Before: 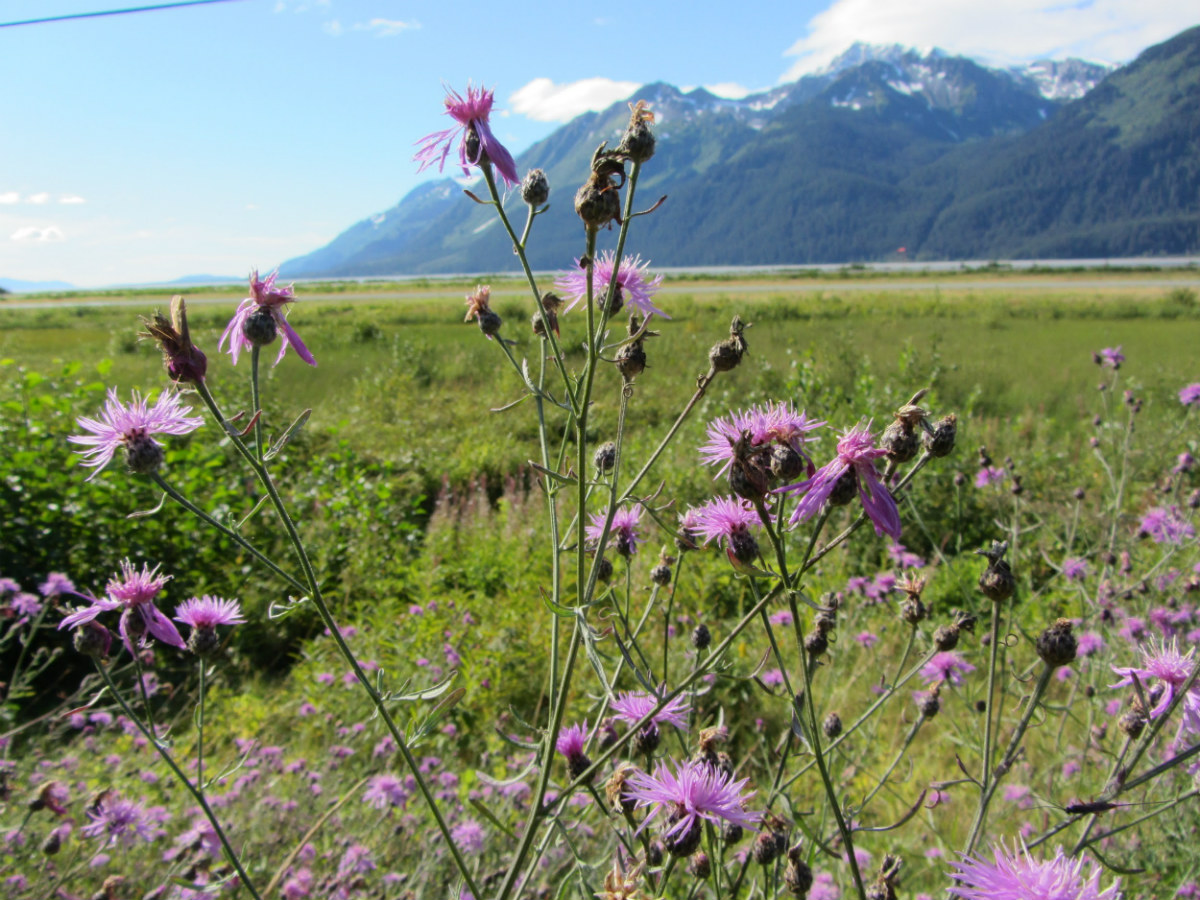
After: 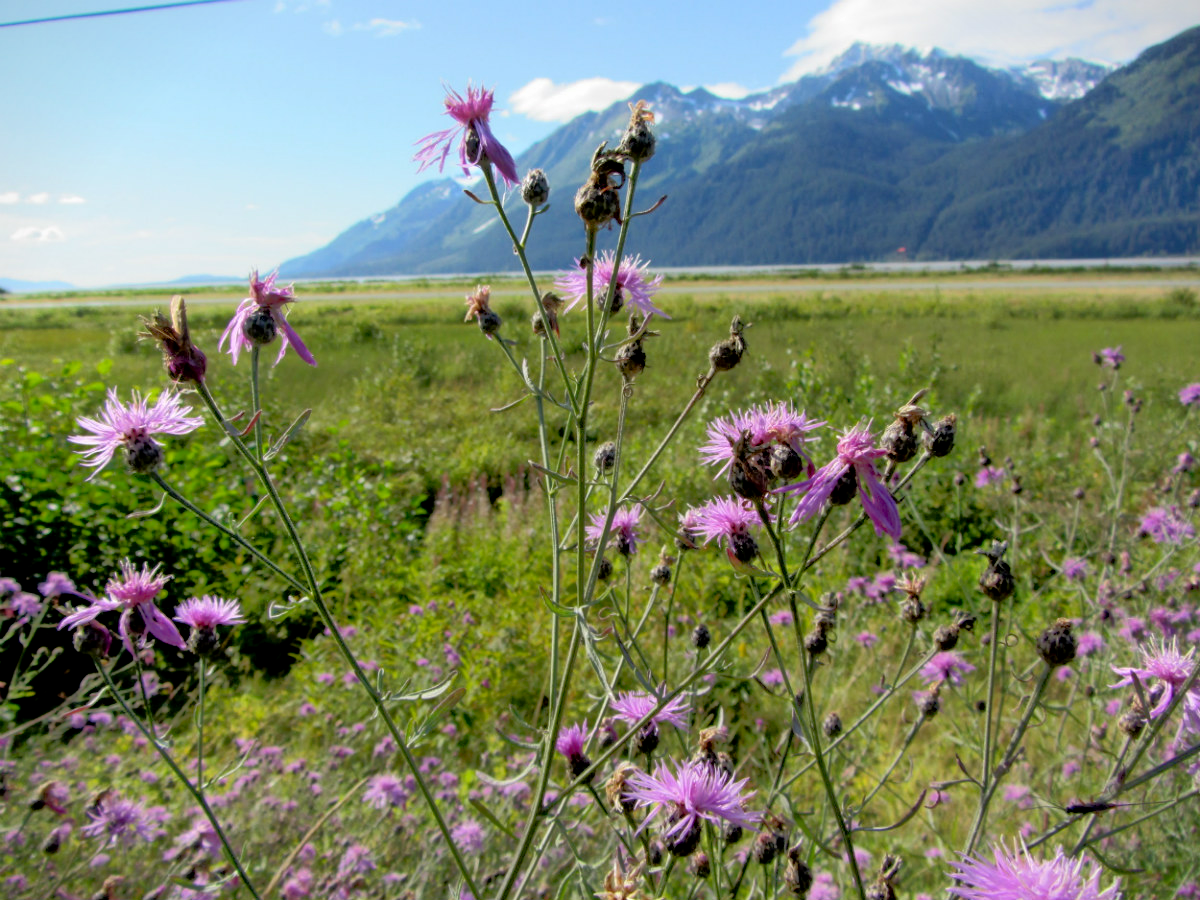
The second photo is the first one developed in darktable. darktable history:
exposure: black level correction 0.011, compensate exposure bias true, compensate highlight preservation false
vignetting: fall-off start 97.28%, fall-off radius 77.95%, saturation -0.003, width/height ratio 1.106
tone equalizer: -8 EV -0.516 EV, -7 EV -0.348 EV, -6 EV -0.119 EV, -5 EV 0.393 EV, -4 EV 0.973 EV, -3 EV 0.799 EV, -2 EV -0.009 EV, -1 EV 0.136 EV, +0 EV -0.021 EV
